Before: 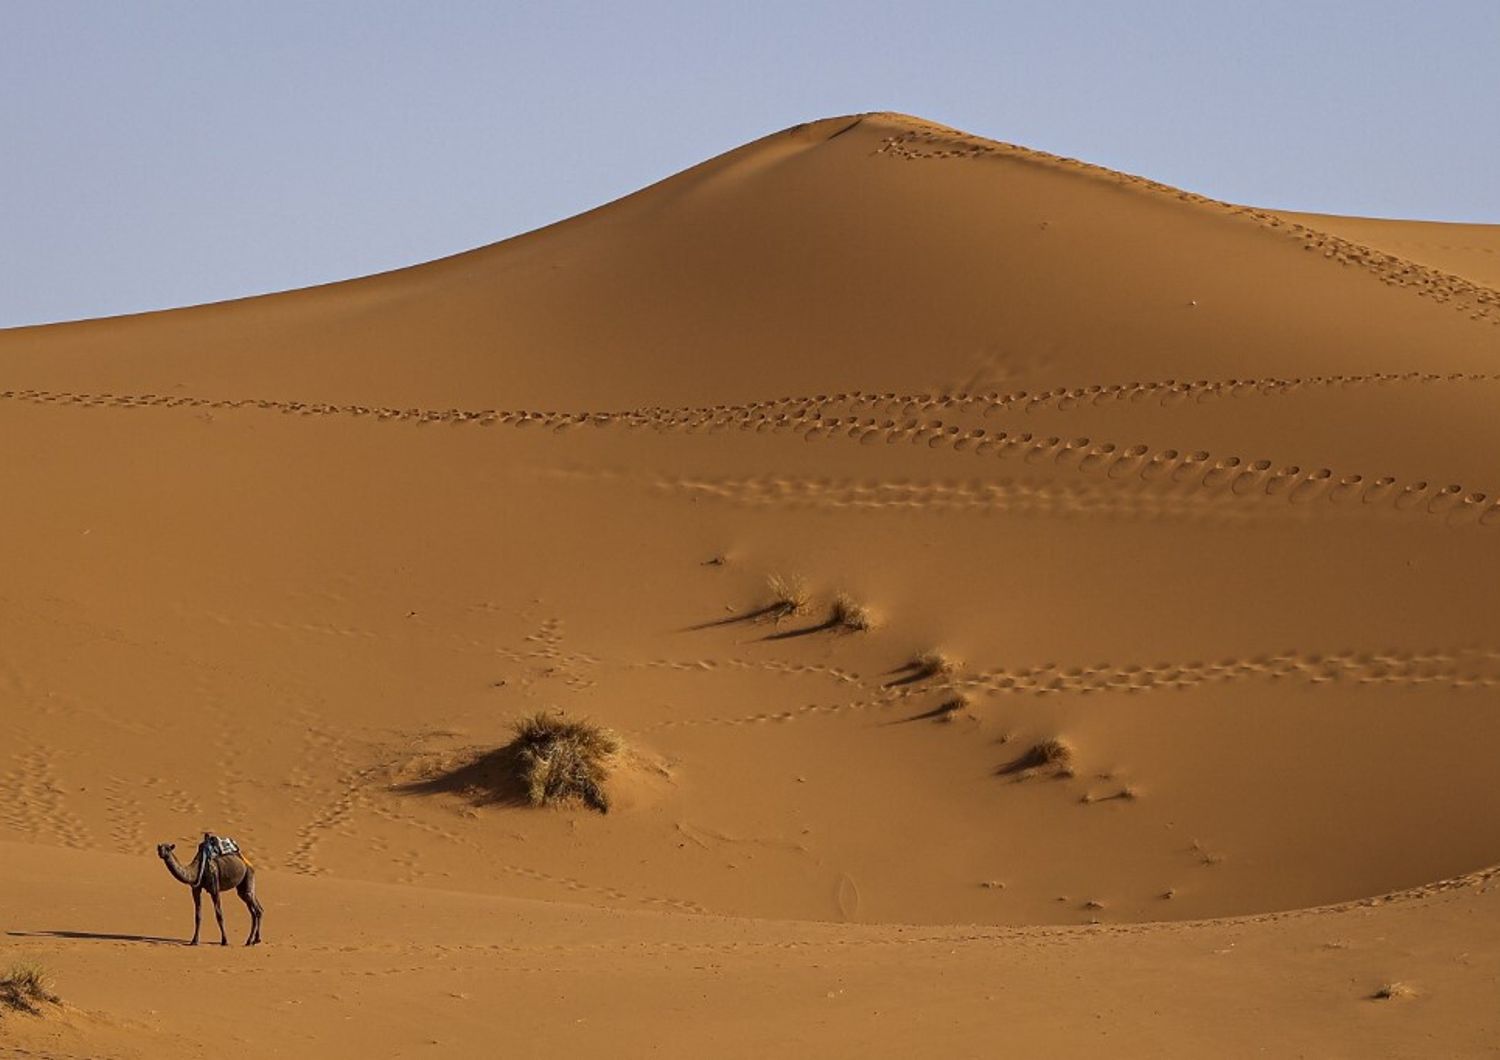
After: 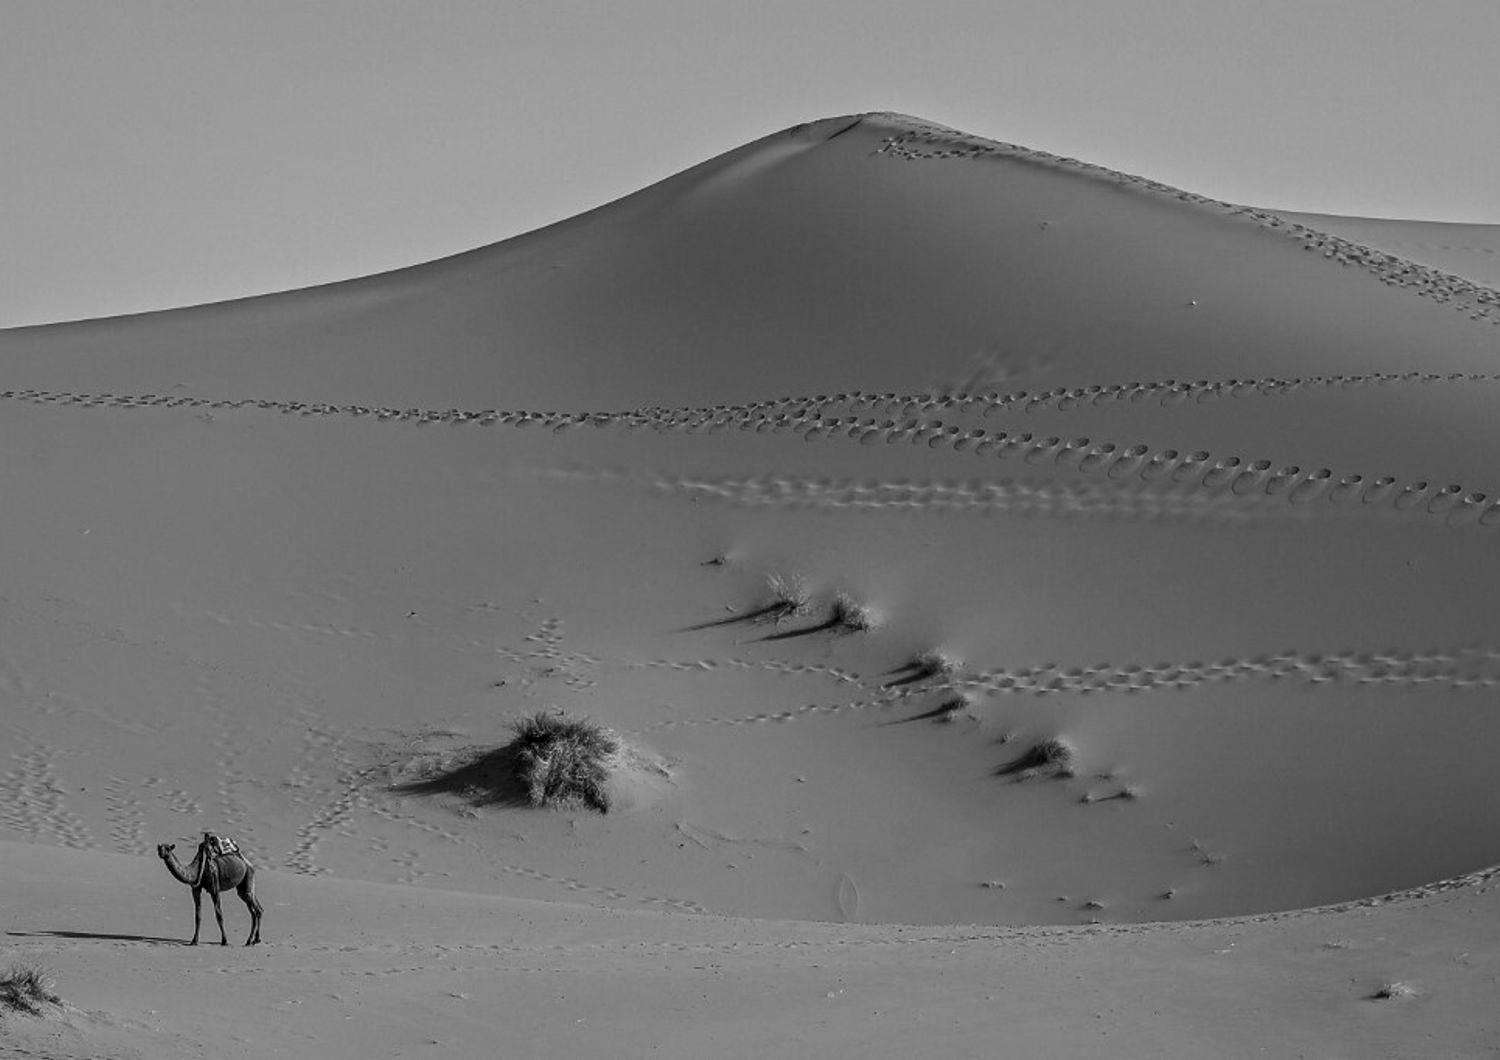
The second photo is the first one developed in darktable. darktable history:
monochrome: a 26.22, b 42.67, size 0.8
exposure: compensate highlight preservation false
local contrast: on, module defaults
